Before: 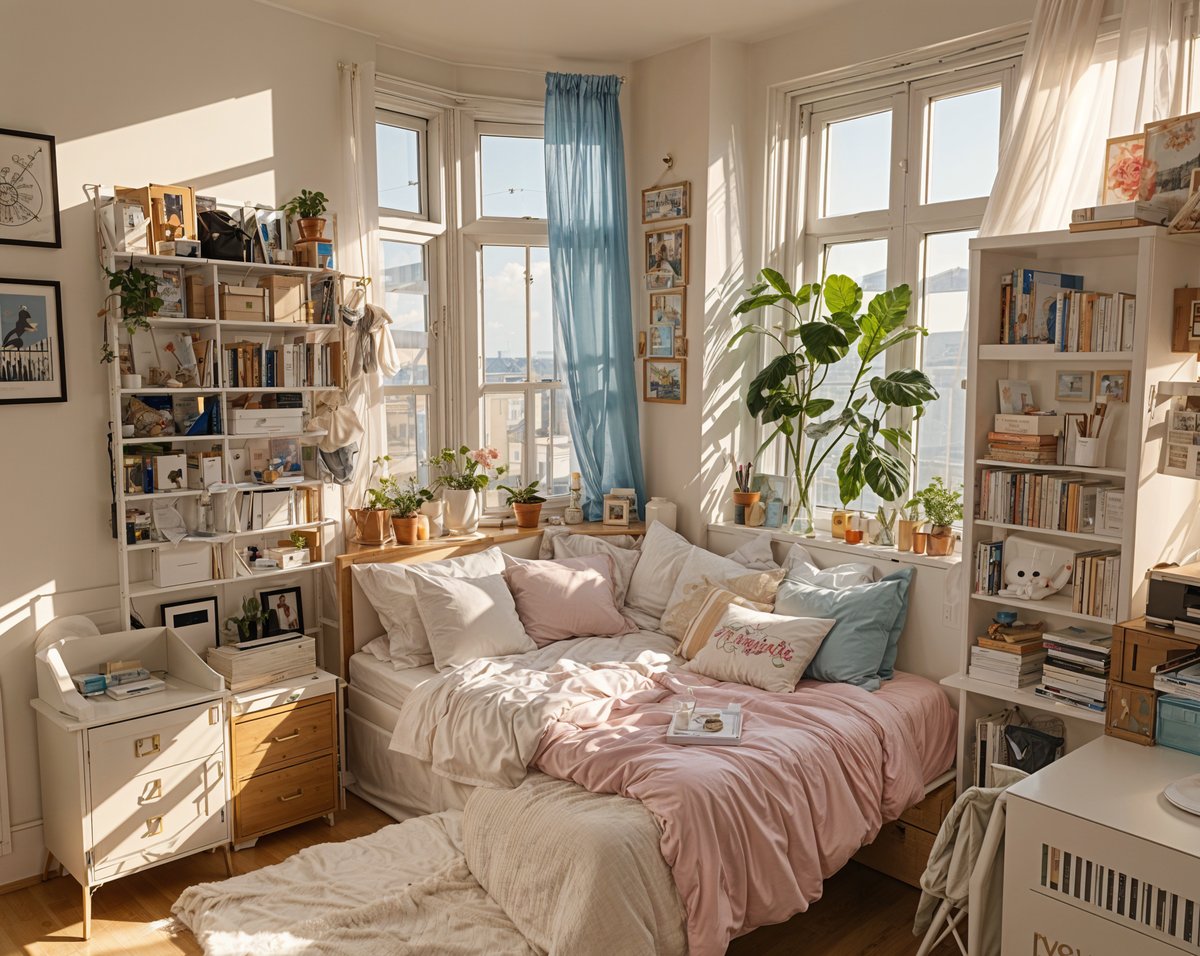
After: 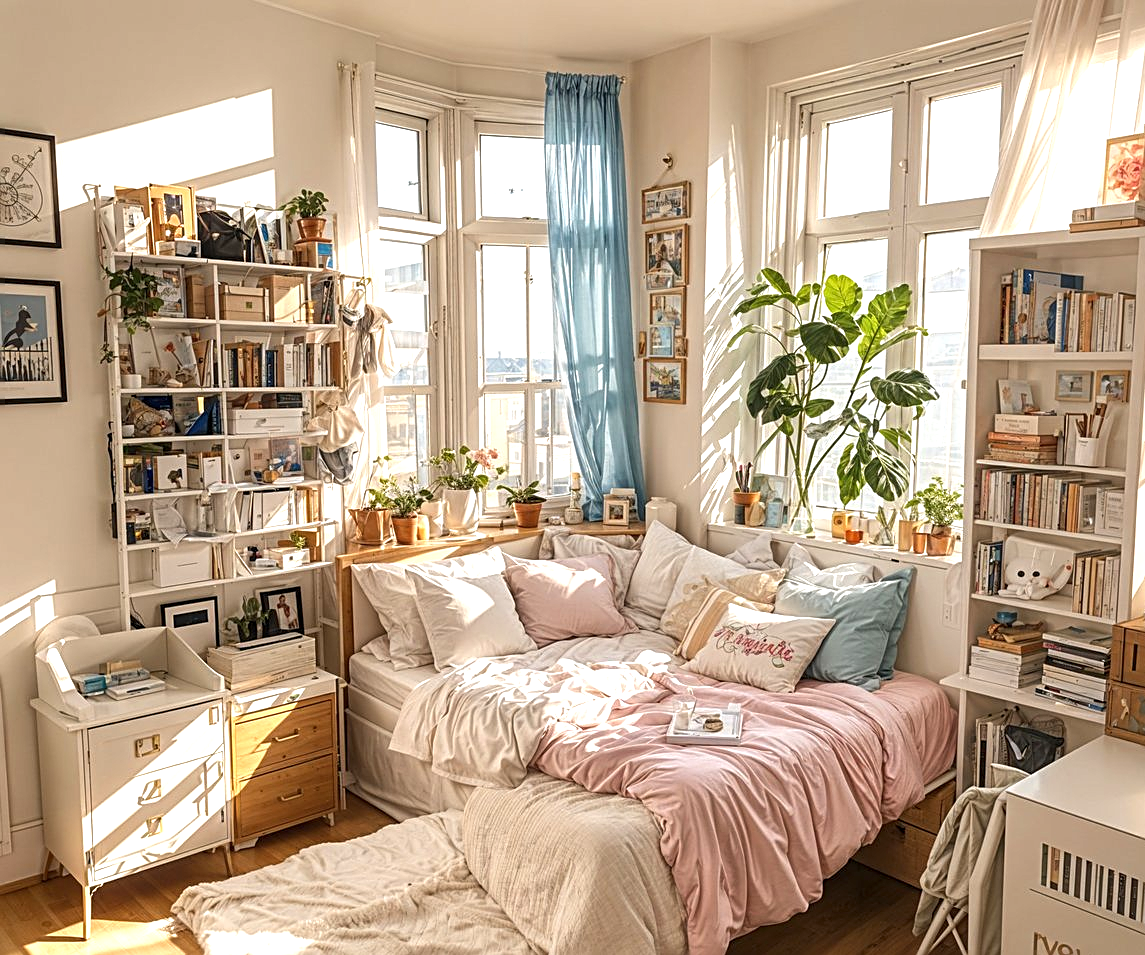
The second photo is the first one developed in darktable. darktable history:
exposure: exposure 0.741 EV, compensate exposure bias true, compensate highlight preservation false
crop: right 4.52%, bottom 0.042%
sharpen: on, module defaults
local contrast: on, module defaults
